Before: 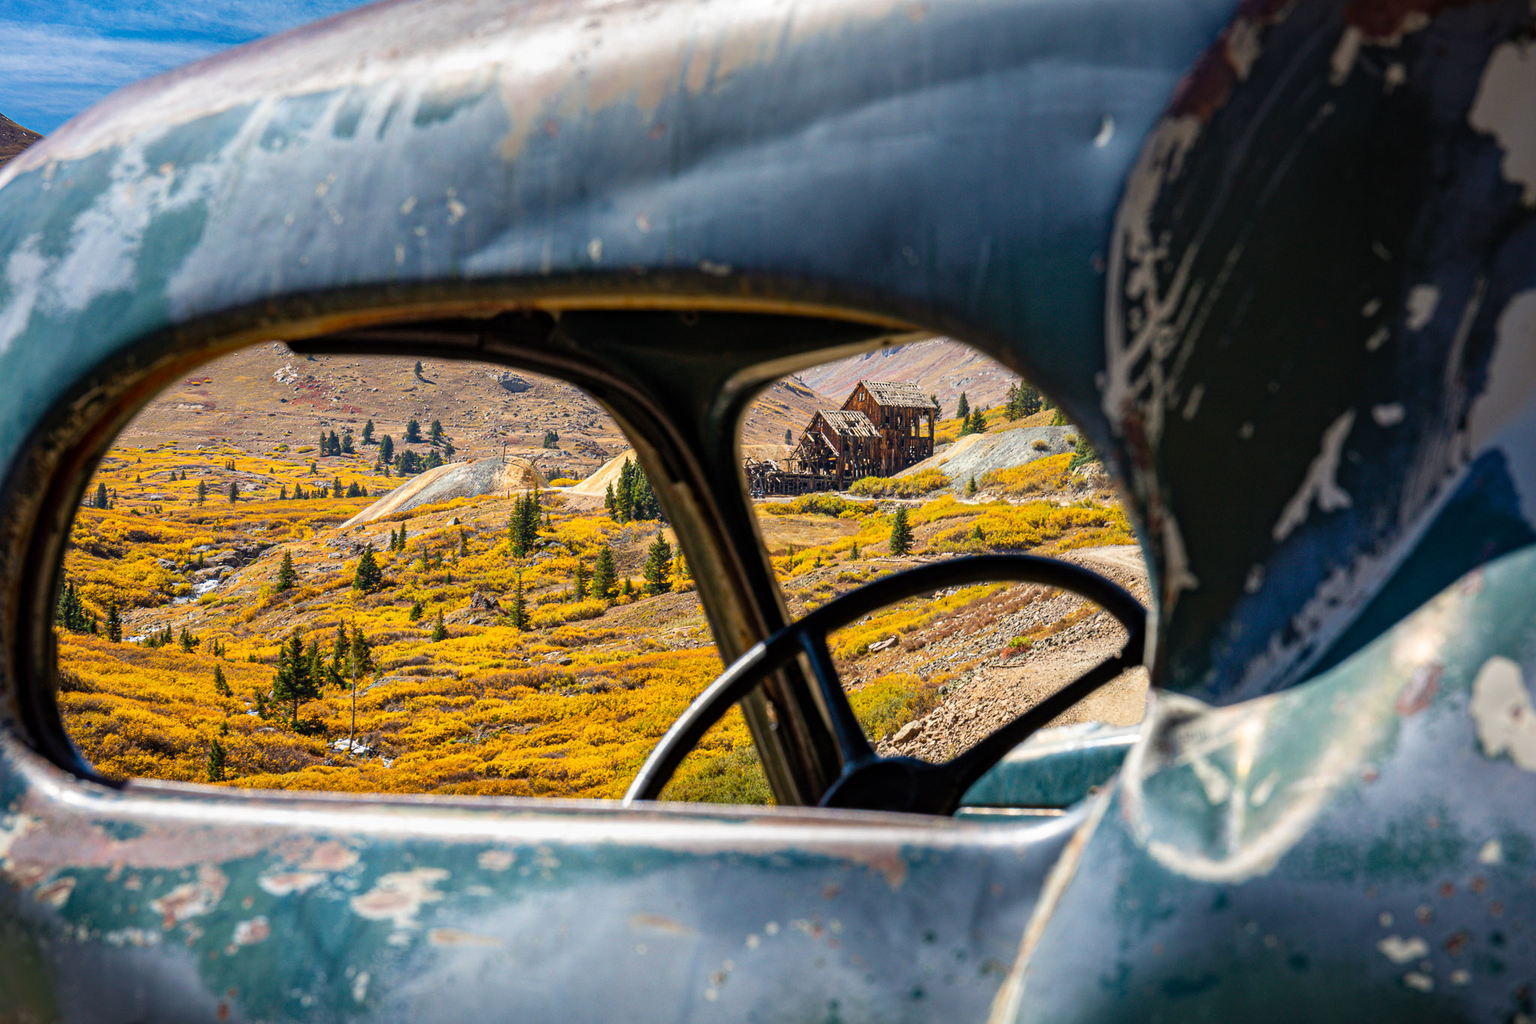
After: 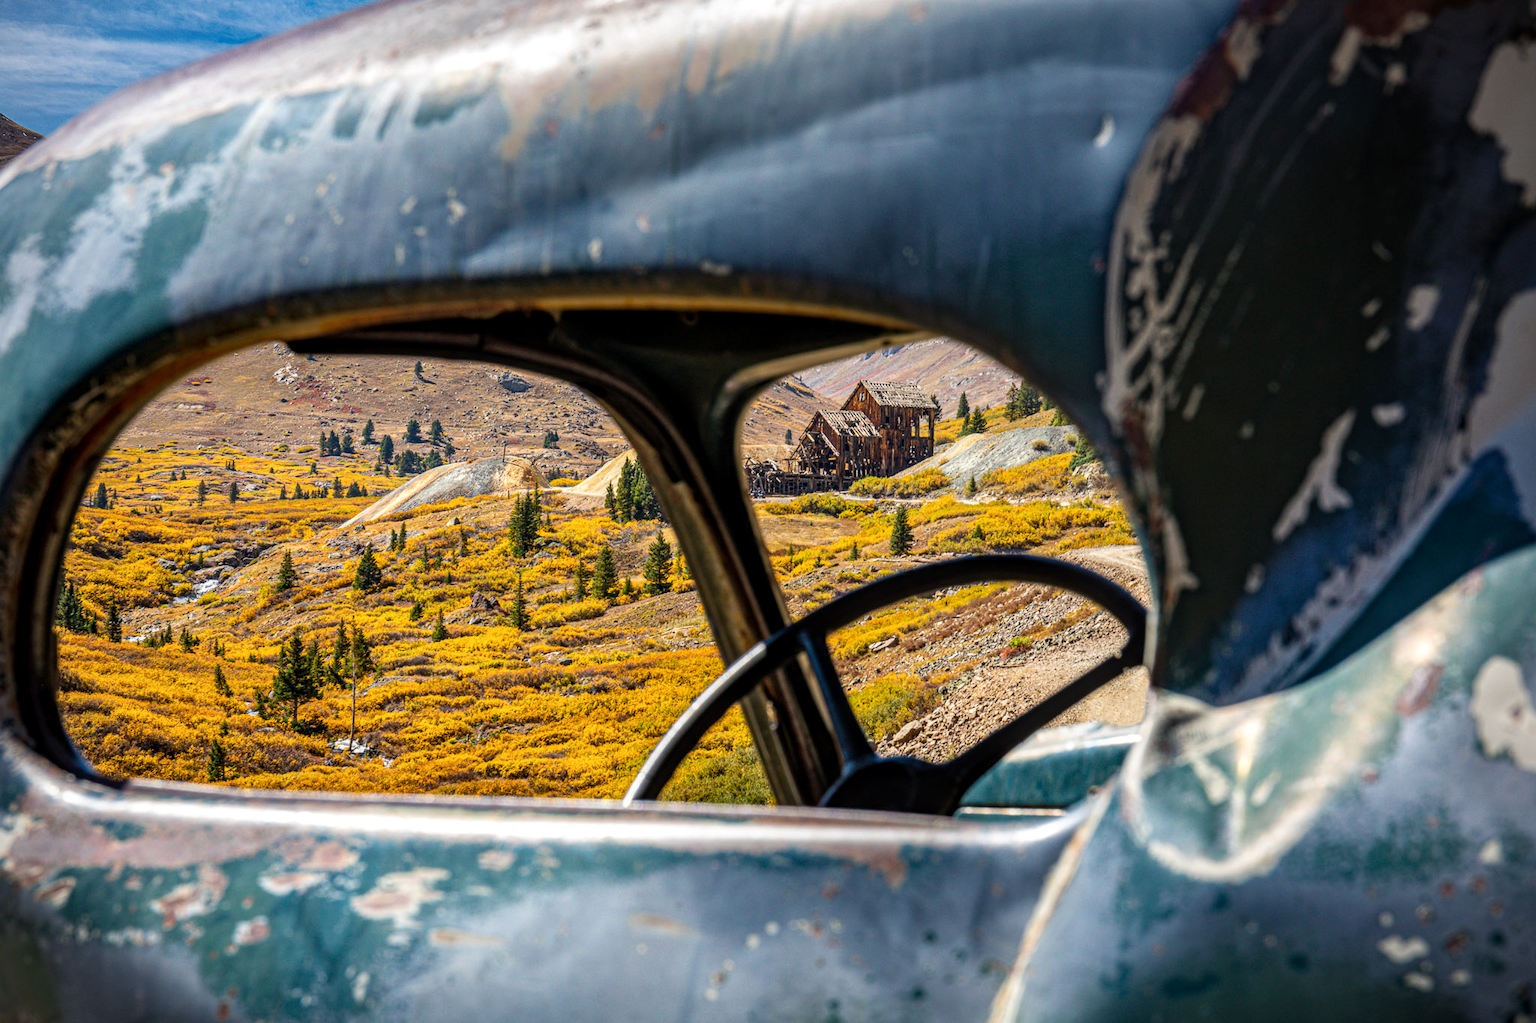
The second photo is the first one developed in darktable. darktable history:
vignetting: fall-off start 91.33%
local contrast: on, module defaults
